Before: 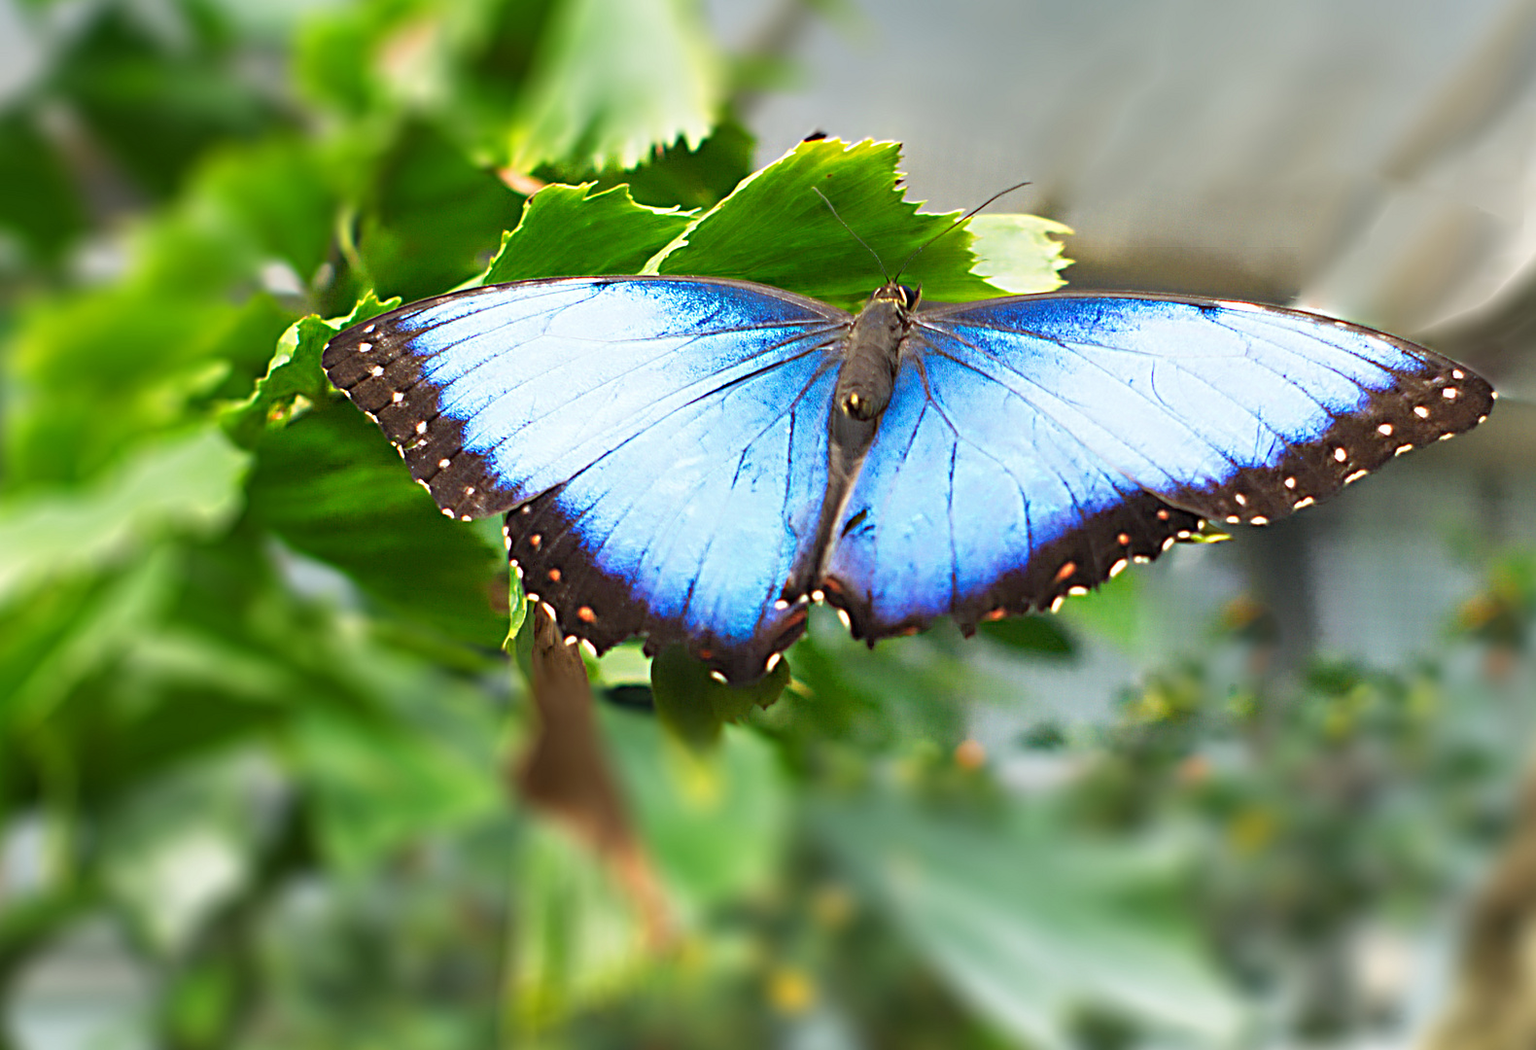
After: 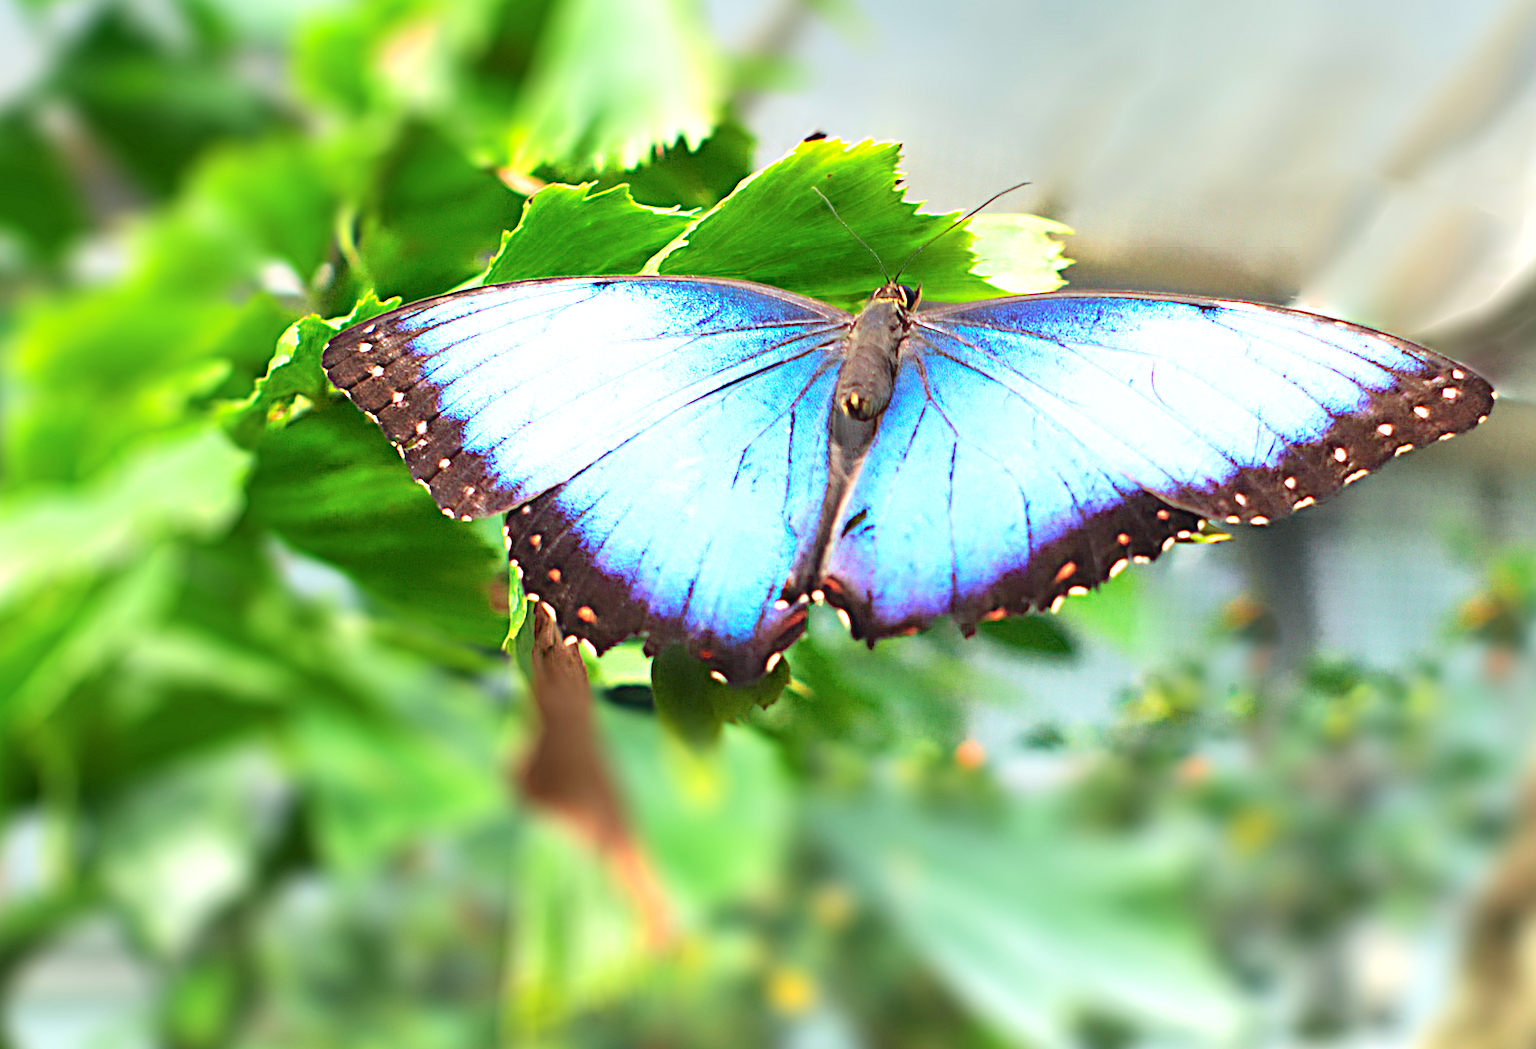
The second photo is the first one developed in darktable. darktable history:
exposure: black level correction 0, exposure 0.7 EV, compensate exposure bias true, compensate highlight preservation false
tone curve: curves: ch0 [(0, 0.025) (0.15, 0.143) (0.452, 0.486) (0.751, 0.788) (1, 0.961)]; ch1 [(0, 0) (0.416, 0.4) (0.476, 0.469) (0.497, 0.494) (0.546, 0.571) (0.566, 0.607) (0.62, 0.657) (1, 1)]; ch2 [(0, 0) (0.386, 0.397) (0.505, 0.498) (0.547, 0.546) (0.579, 0.58) (1, 1)], color space Lab, independent channels, preserve colors none
